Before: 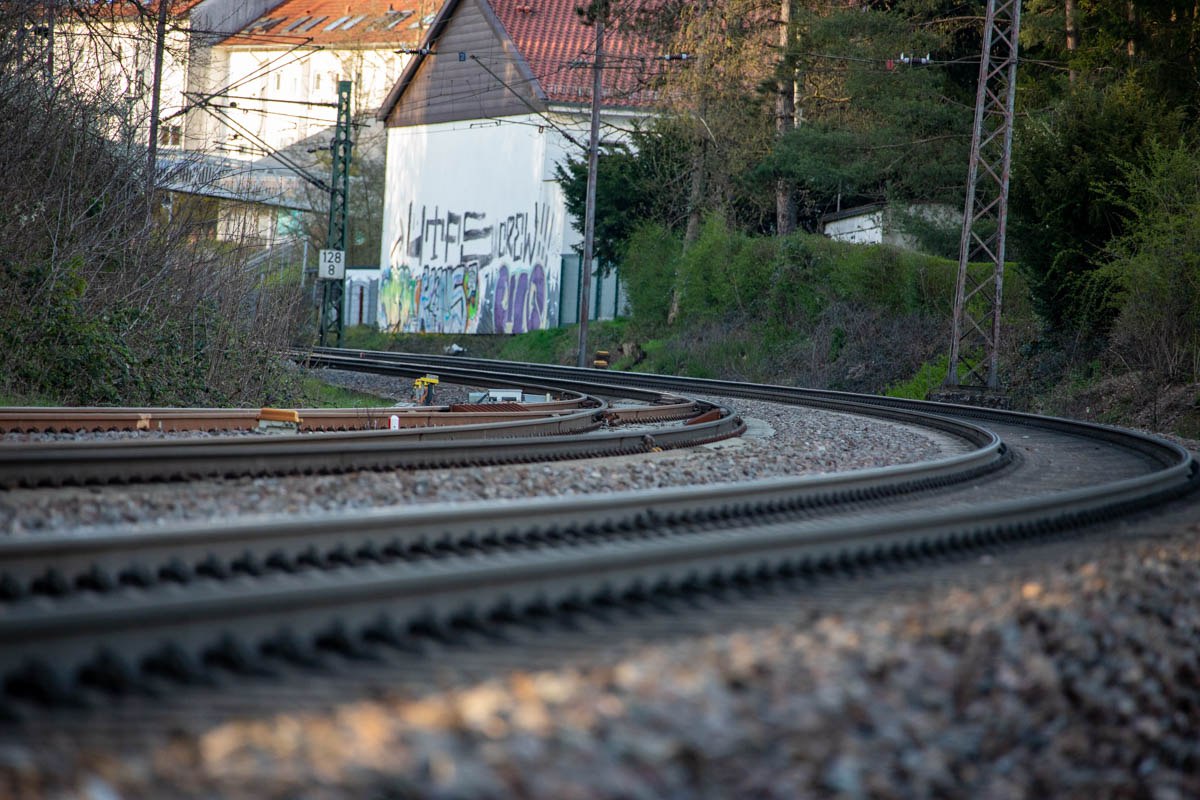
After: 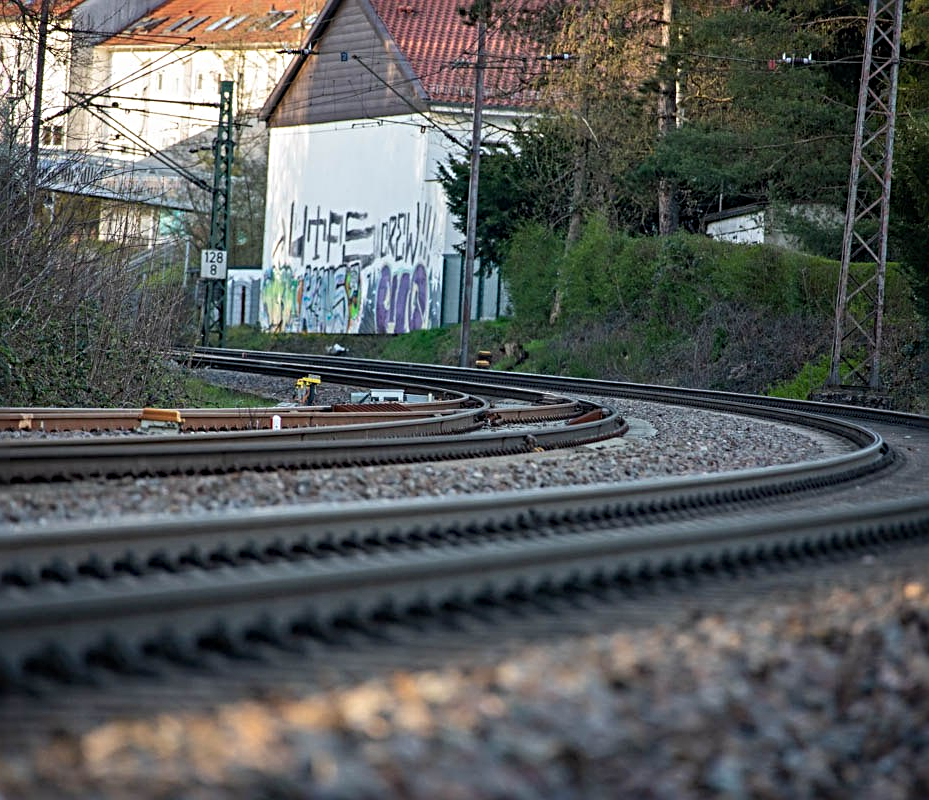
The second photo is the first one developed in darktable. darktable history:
sharpen: radius 4
exposure: compensate highlight preservation false
crop: left 9.88%, right 12.664%
